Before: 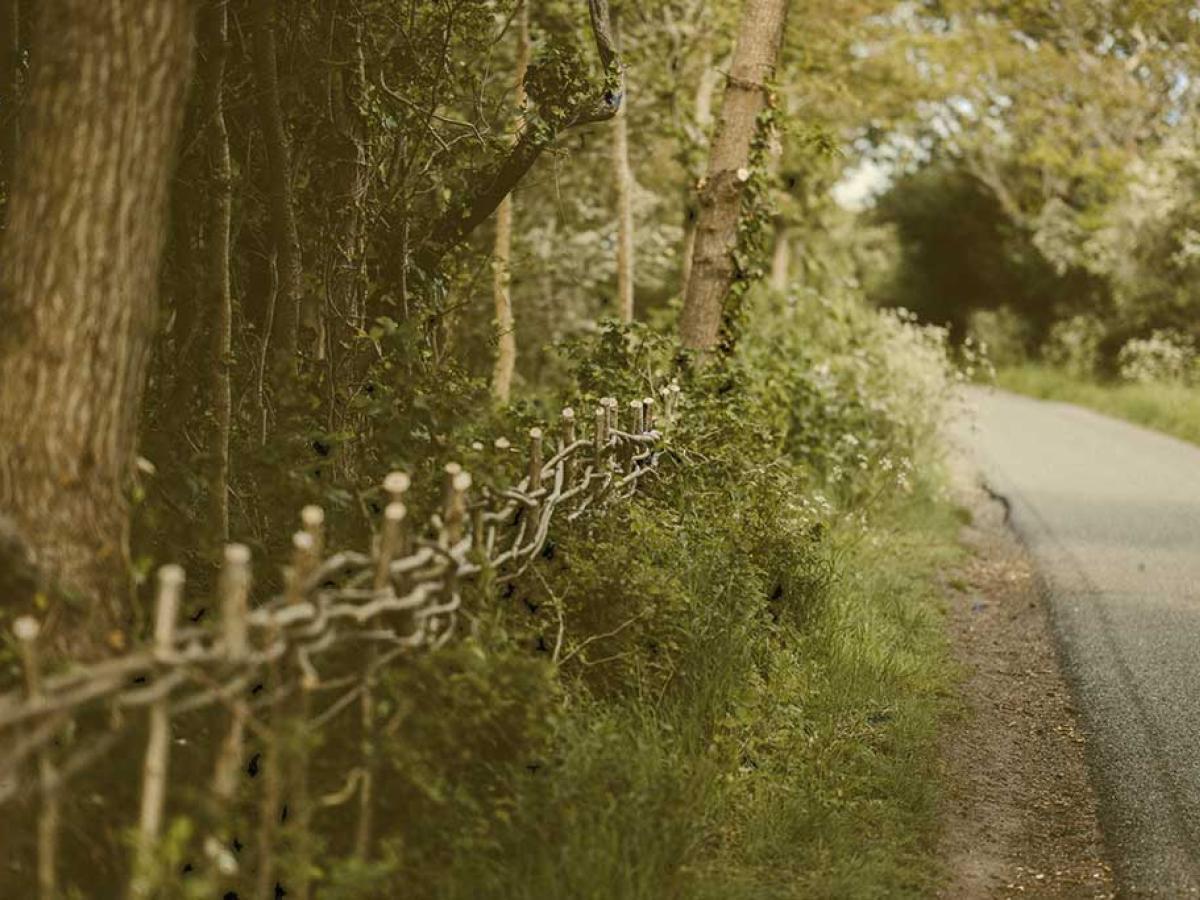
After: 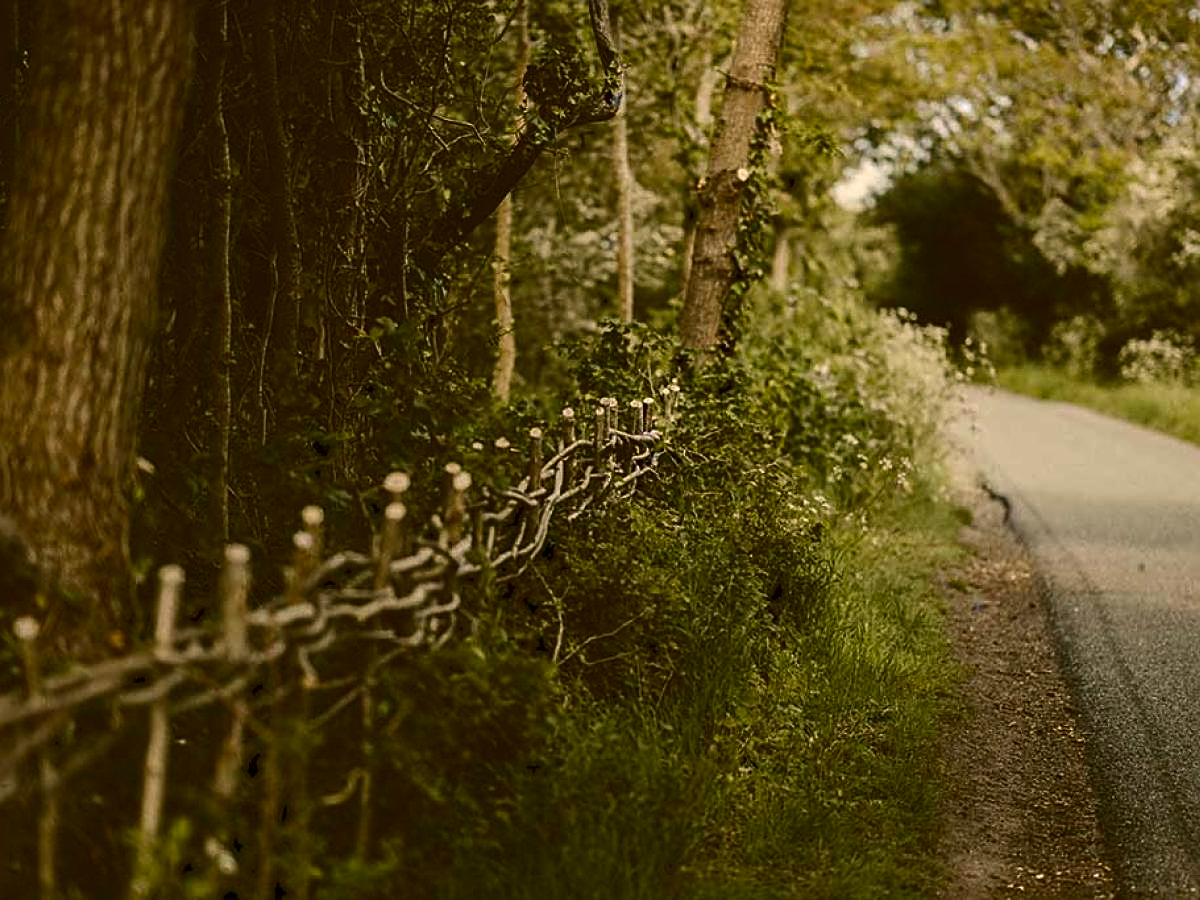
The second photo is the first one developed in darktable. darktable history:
sharpen: on, module defaults
contrast brightness saturation: contrast 0.13, brightness -0.24, saturation 0.14
color correction: highlights a* 5.81, highlights b* 4.84
